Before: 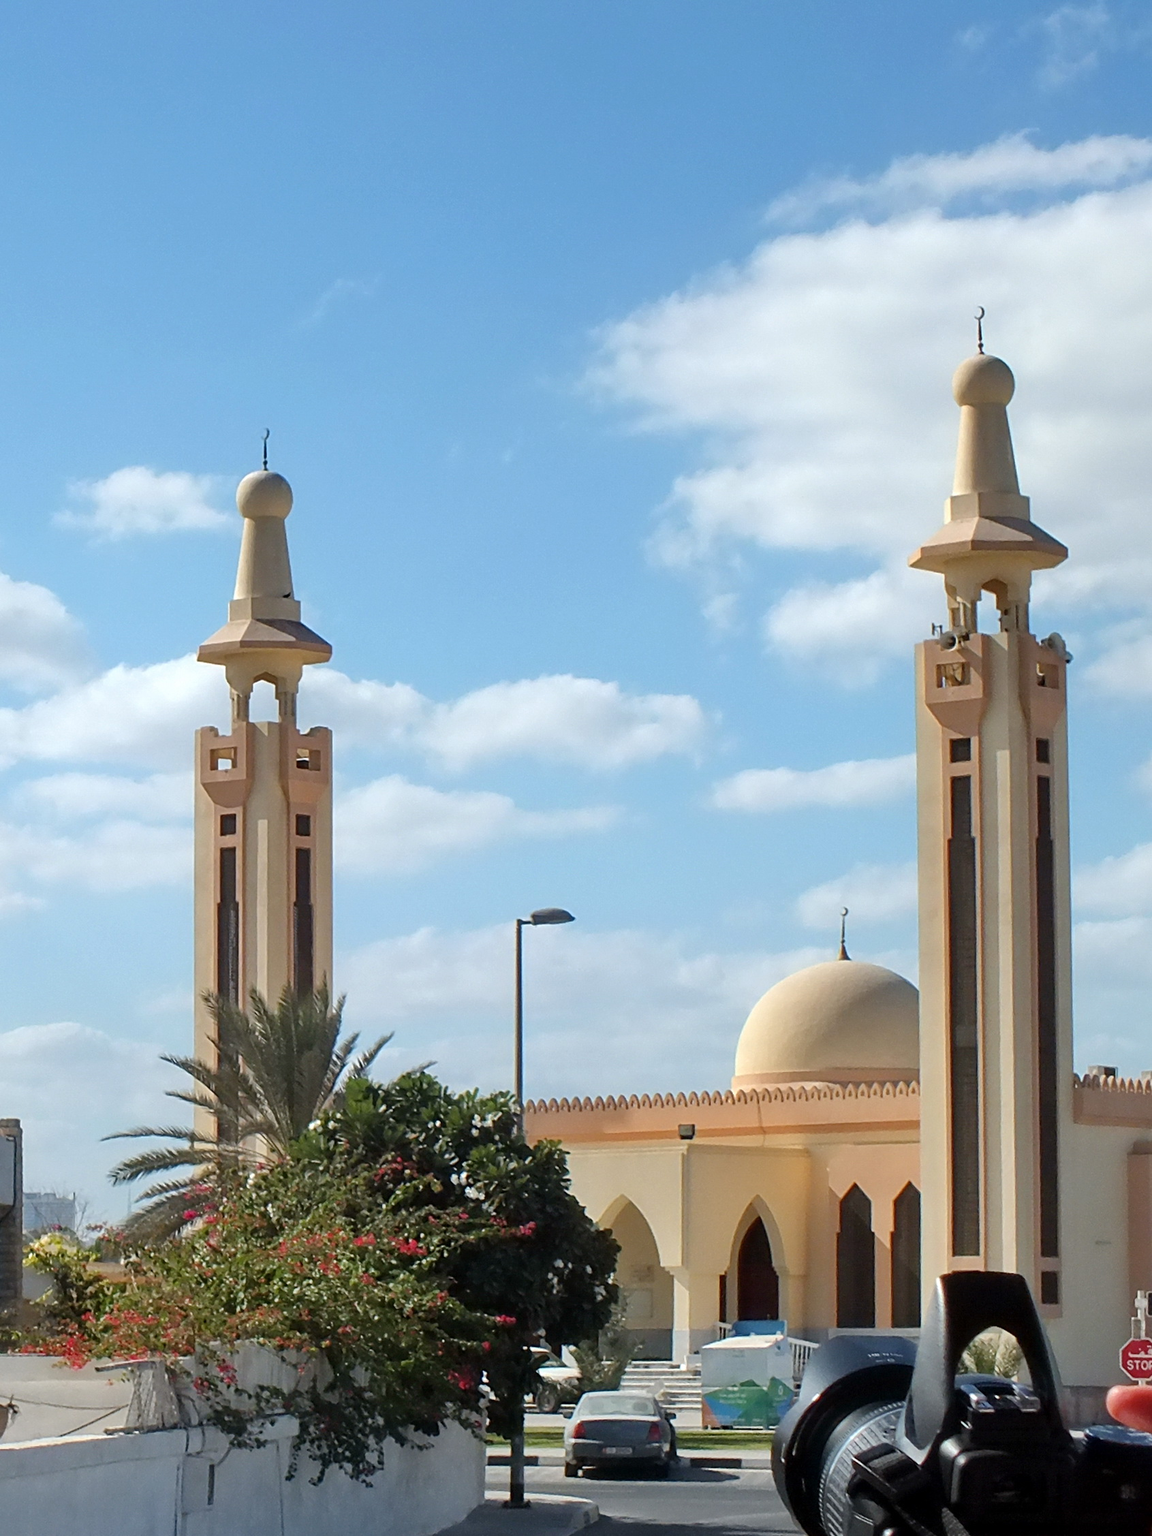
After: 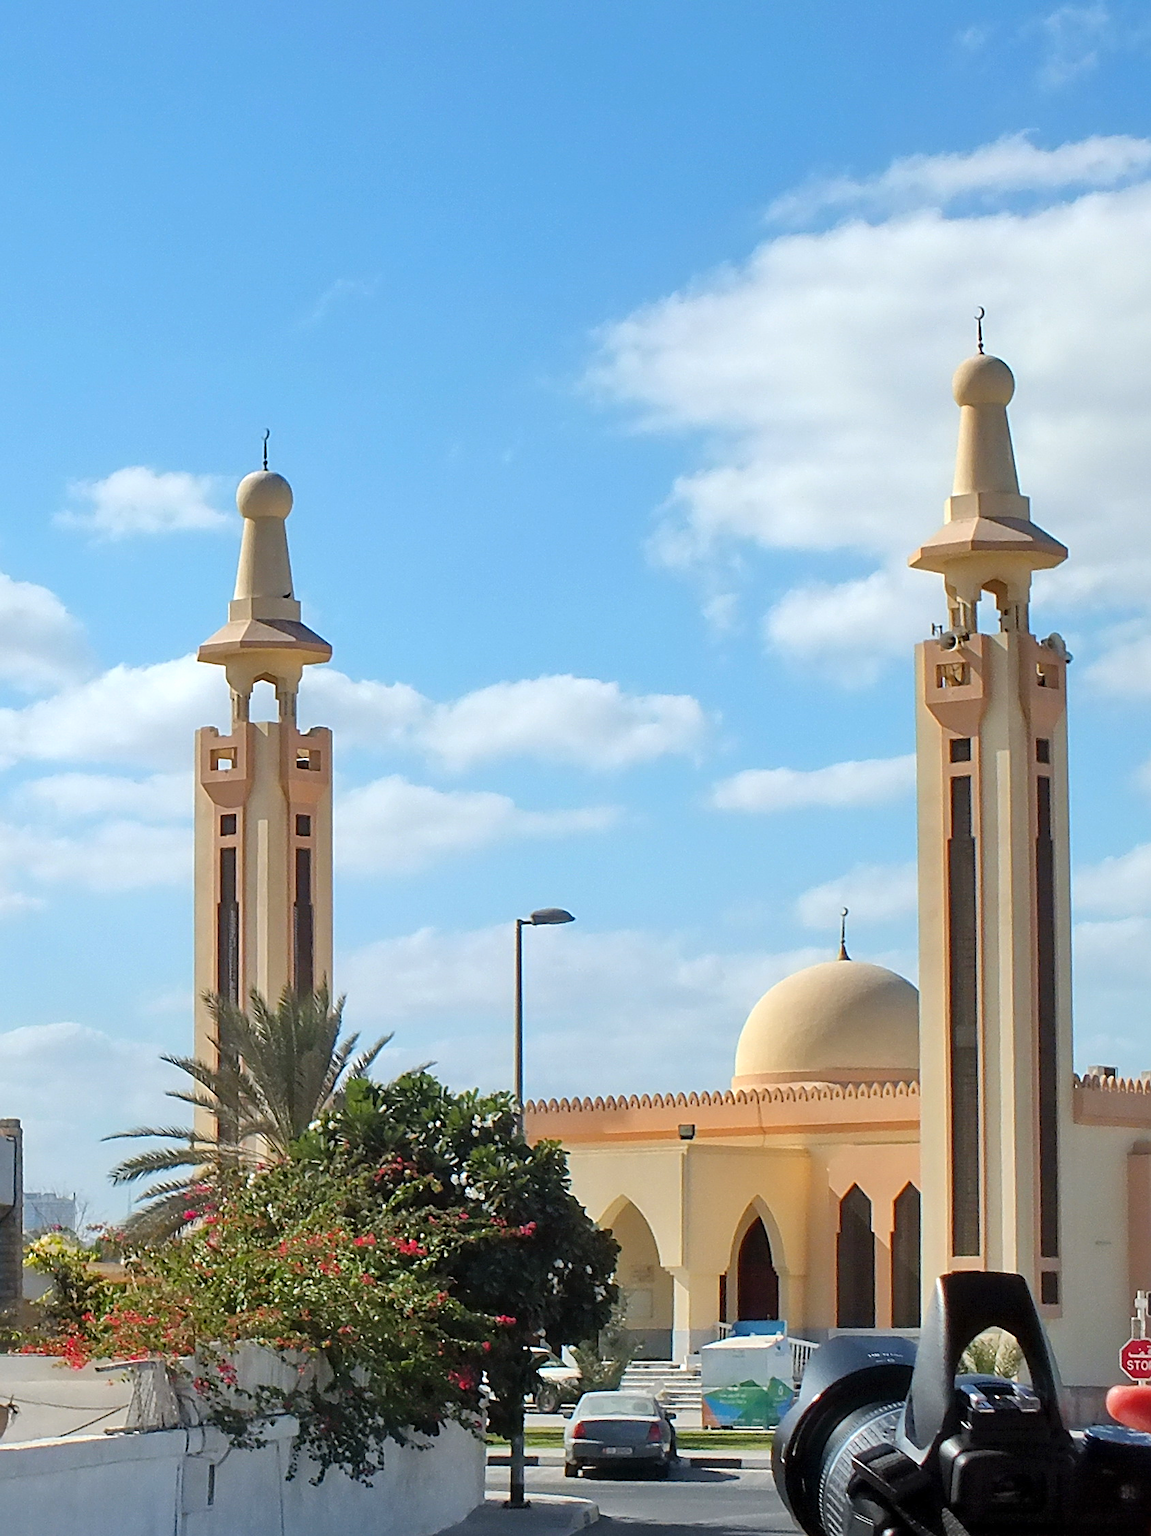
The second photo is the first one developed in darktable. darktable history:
sharpen: on, module defaults
shadows and highlights: shadows 25.26, highlights -24.4
contrast brightness saturation: contrast 0.074, brightness 0.077, saturation 0.185
